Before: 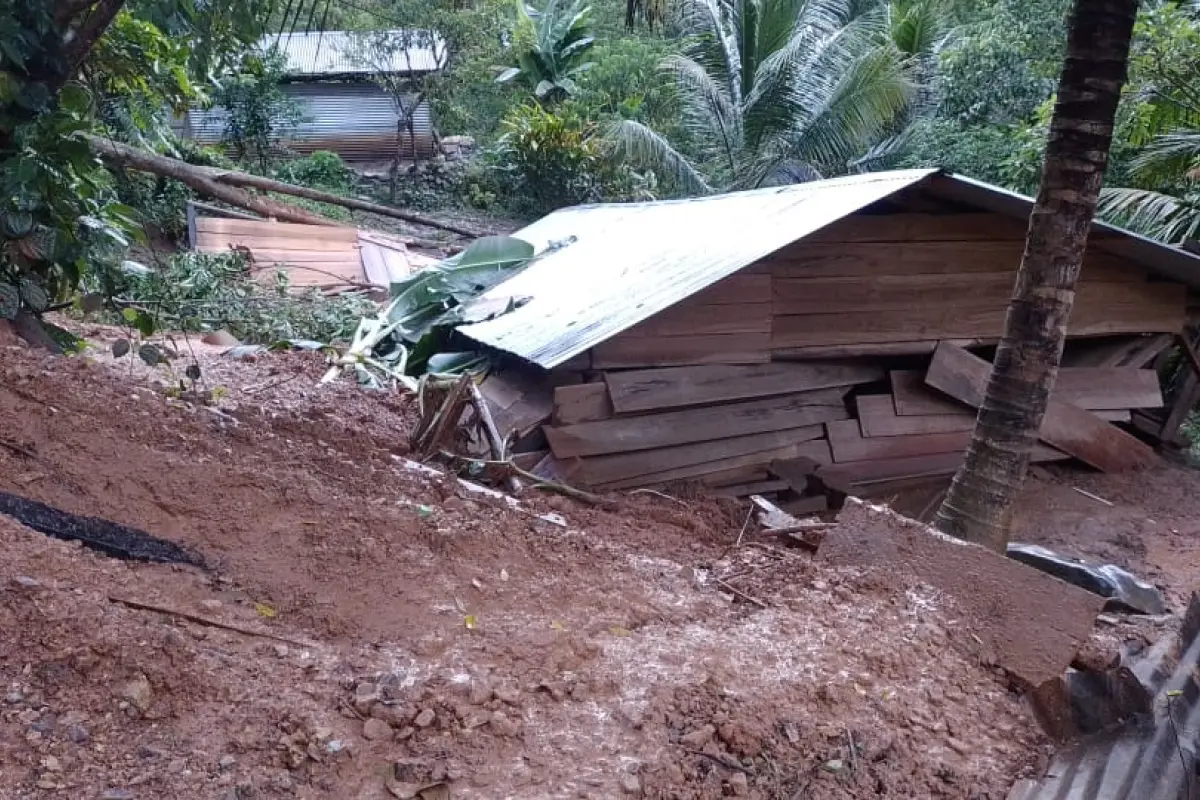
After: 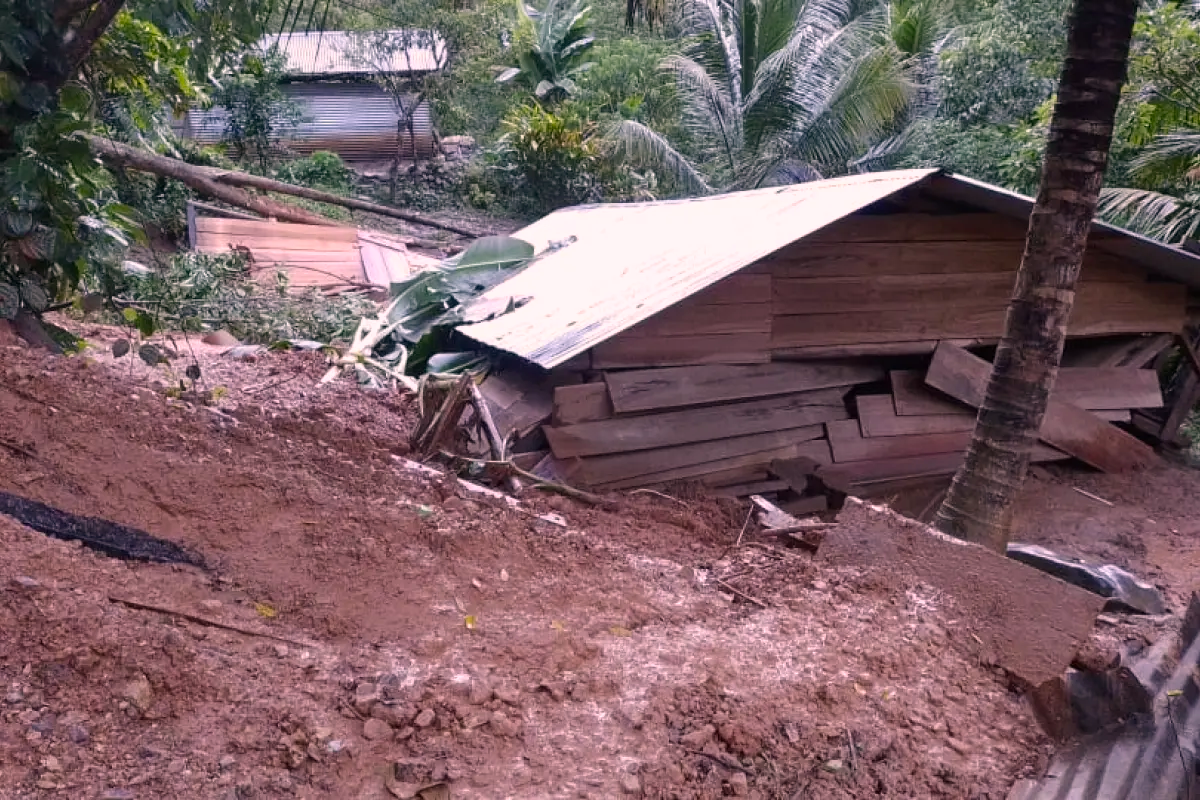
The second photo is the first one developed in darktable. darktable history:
color correction: highlights a* 14.52, highlights b* 4.84
color balance: output saturation 110%
